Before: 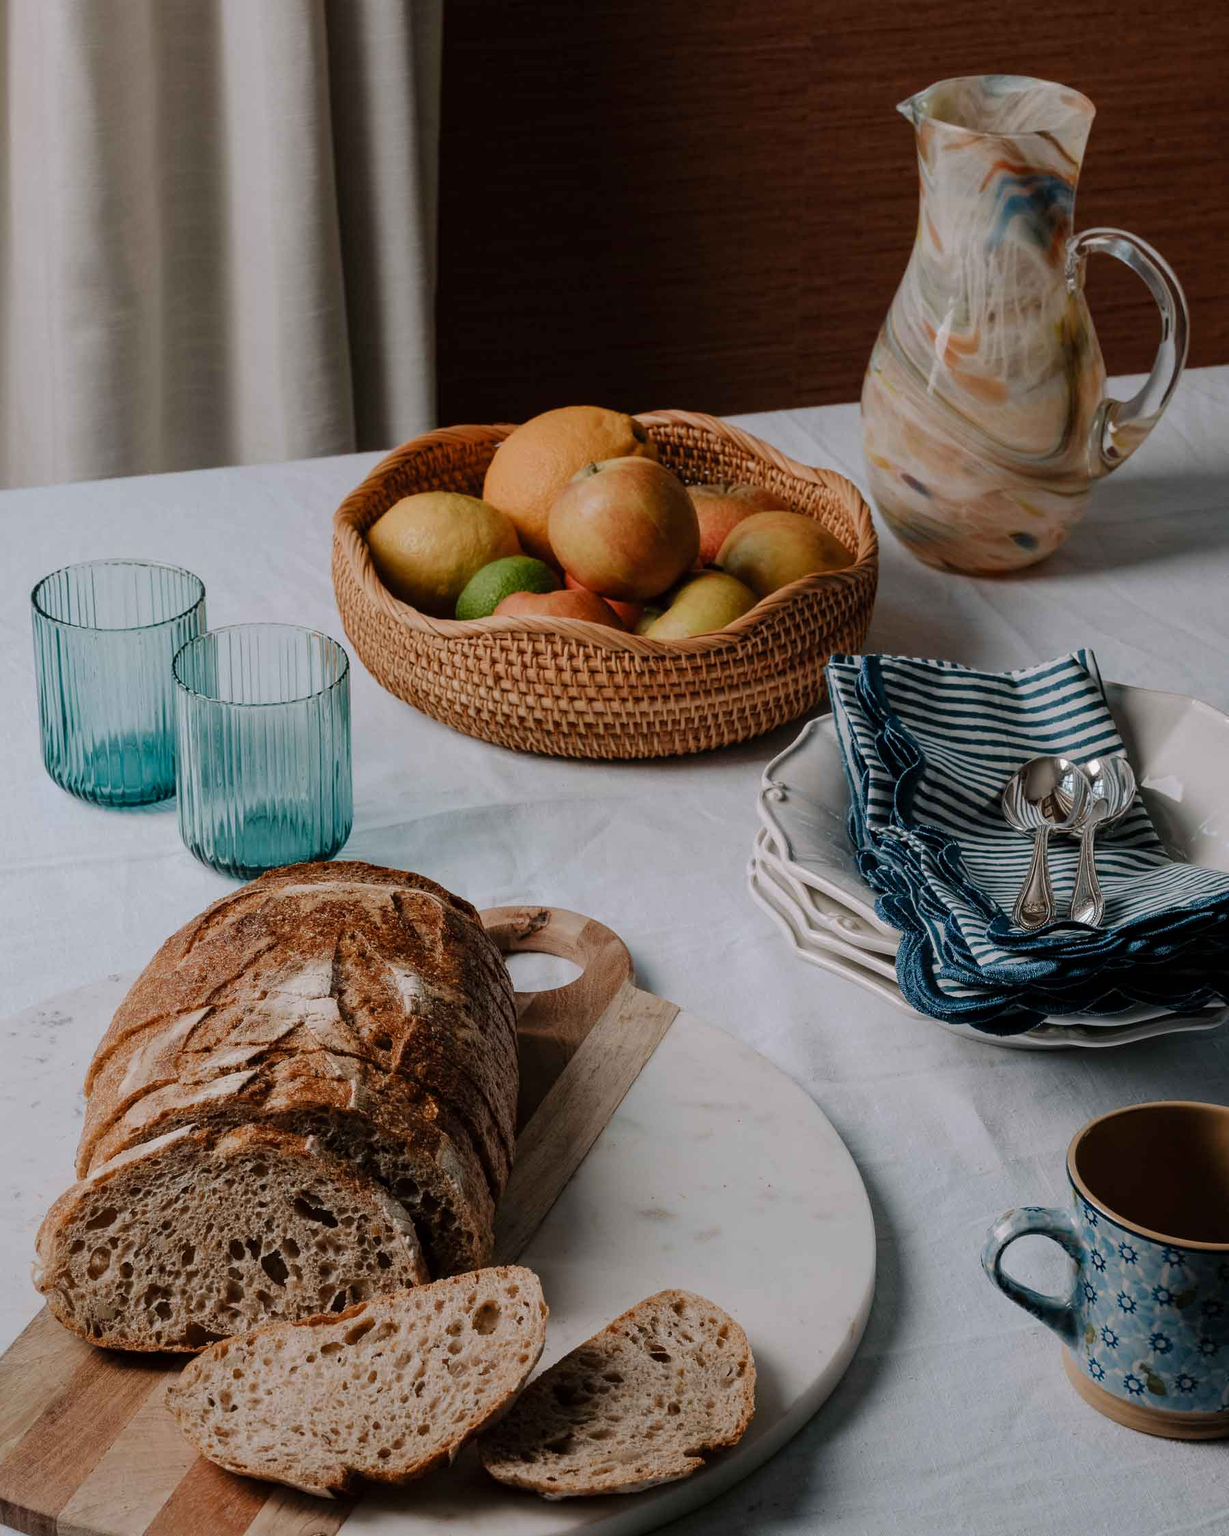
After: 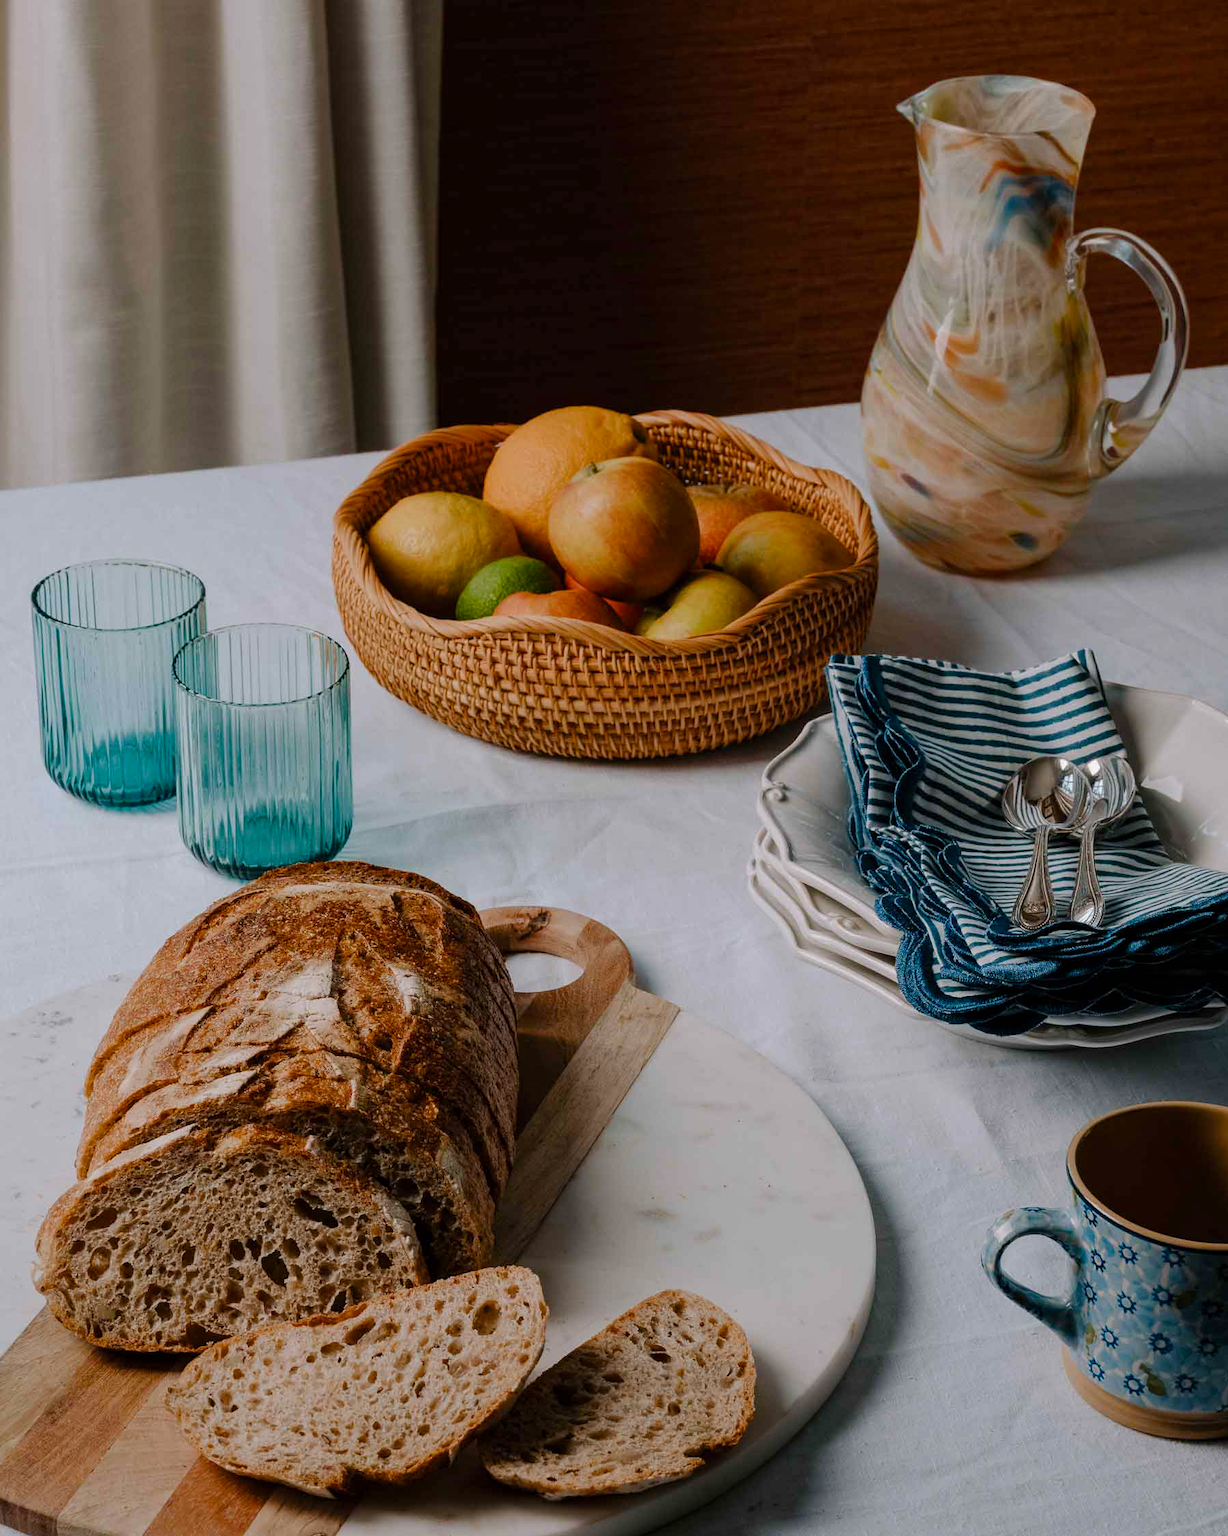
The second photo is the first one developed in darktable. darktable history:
color balance rgb: power › hue 328.43°, perceptual saturation grading › global saturation 9.033%, perceptual saturation grading › highlights -13.011%, perceptual saturation grading › mid-tones 14.296%, perceptual saturation grading › shadows 22.748%, global vibrance 20%
